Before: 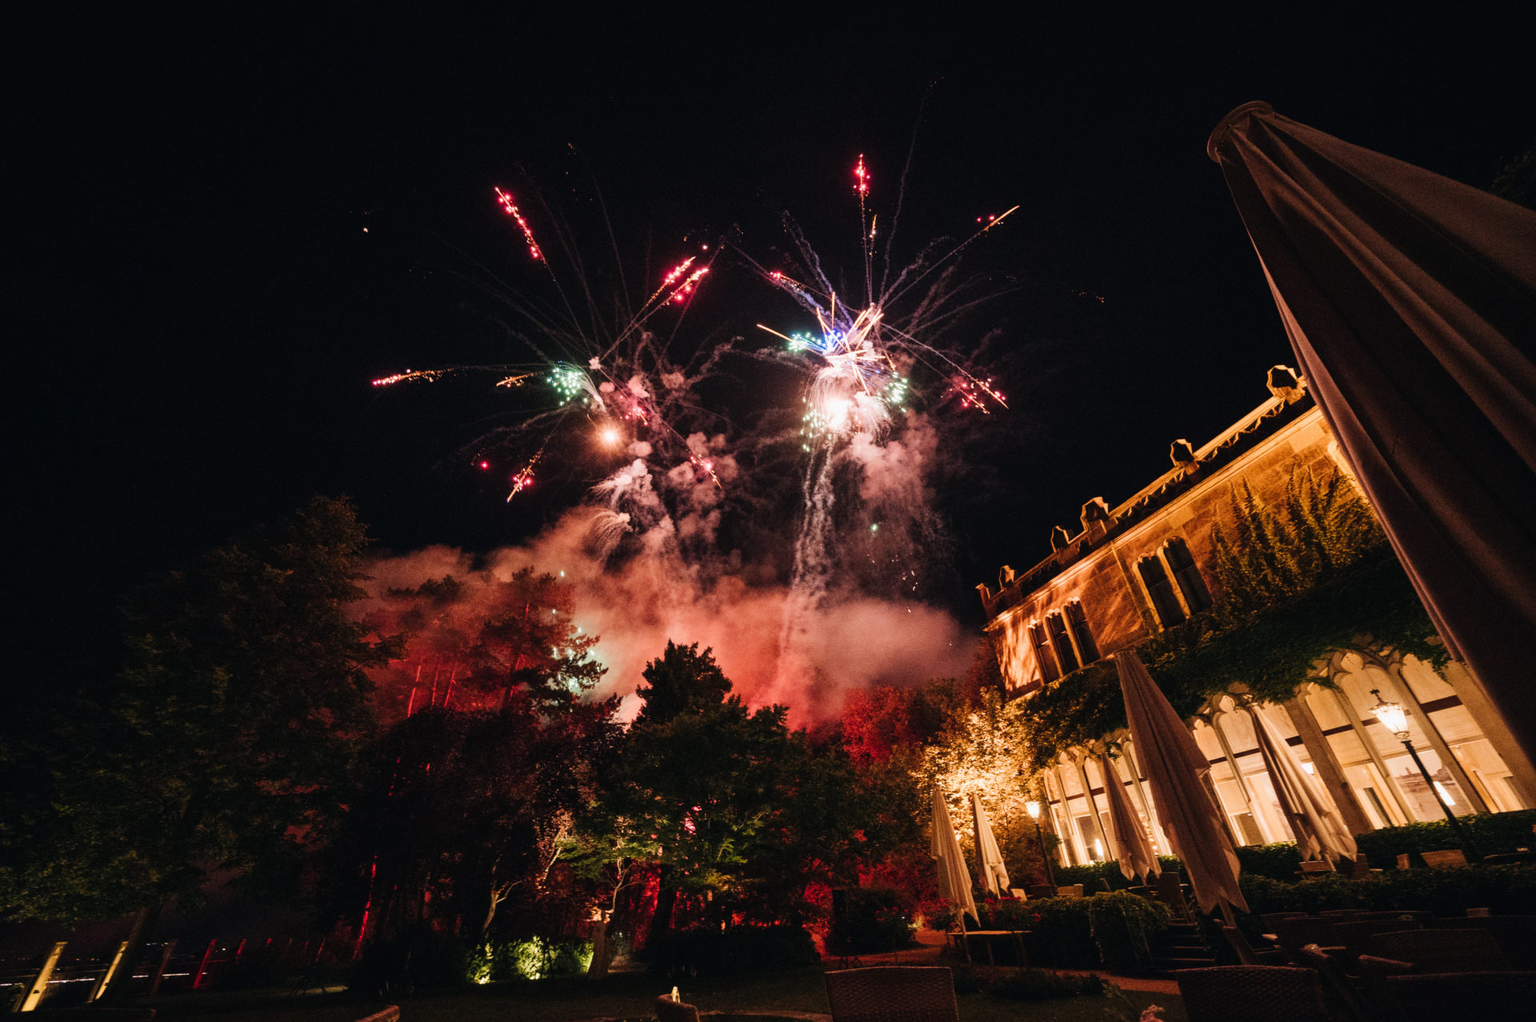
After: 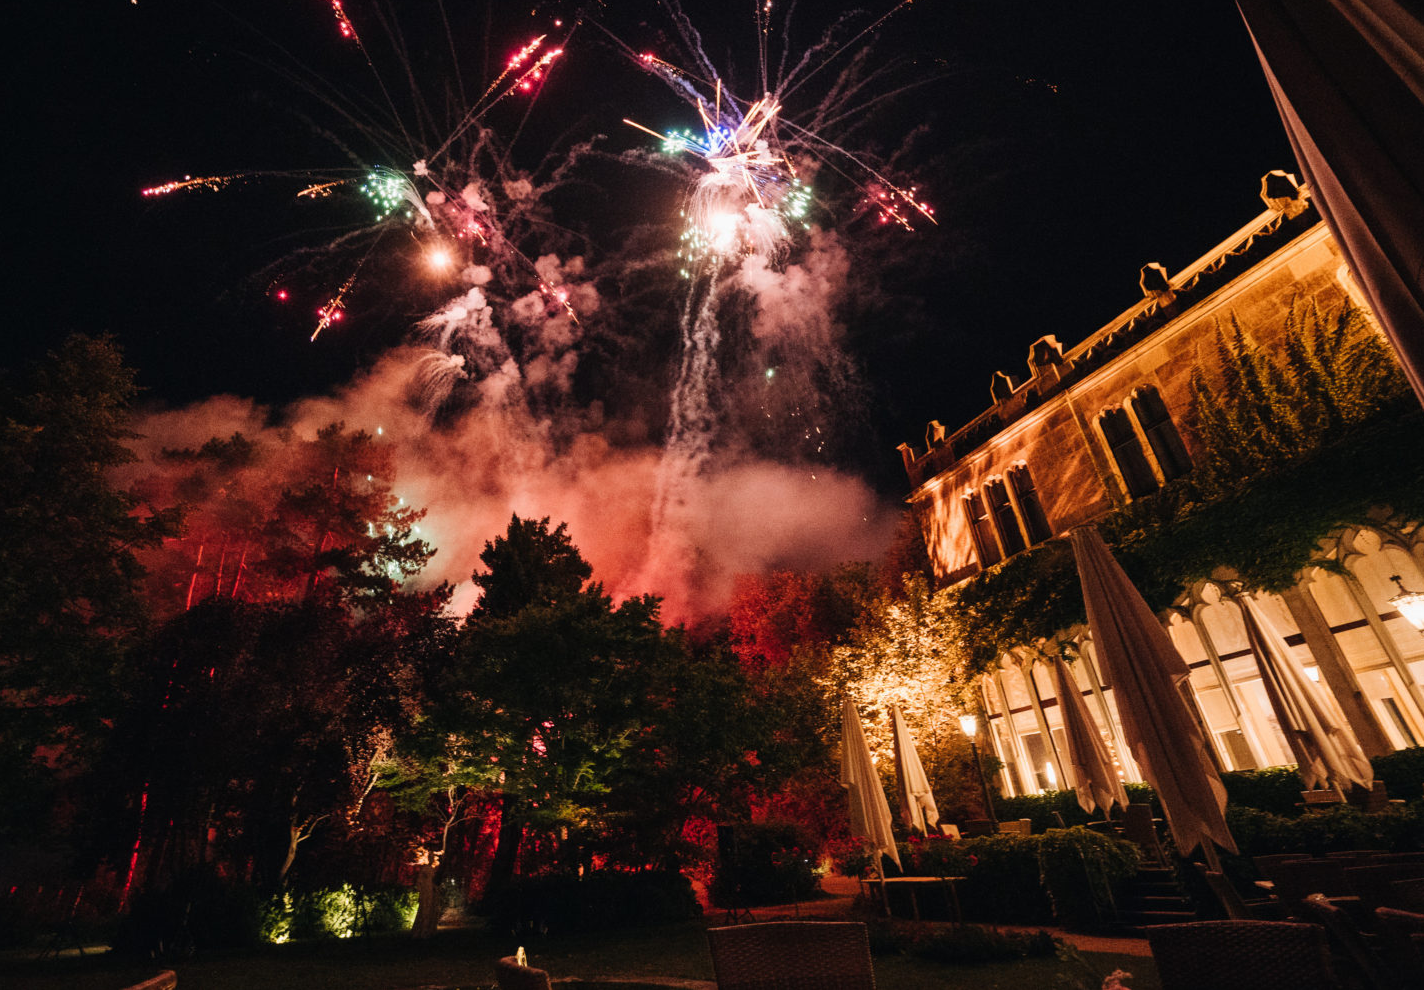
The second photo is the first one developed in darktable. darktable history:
crop: left 16.858%, top 22.44%, right 8.931%
